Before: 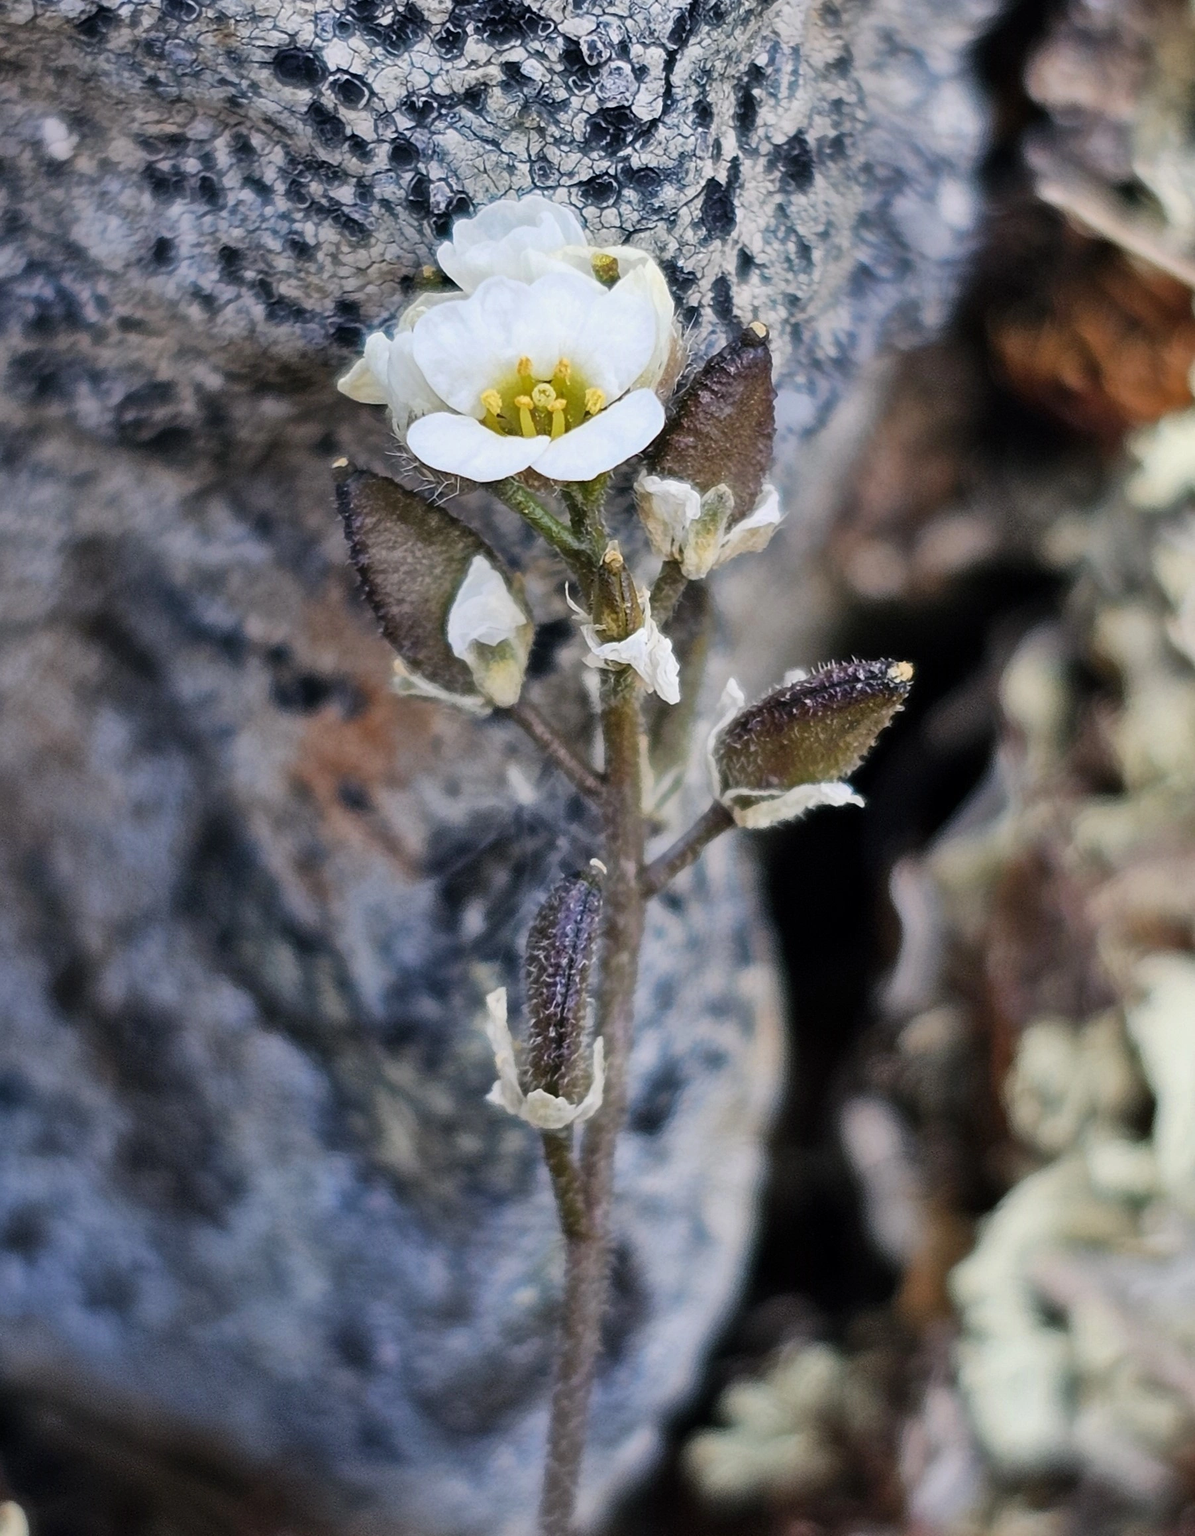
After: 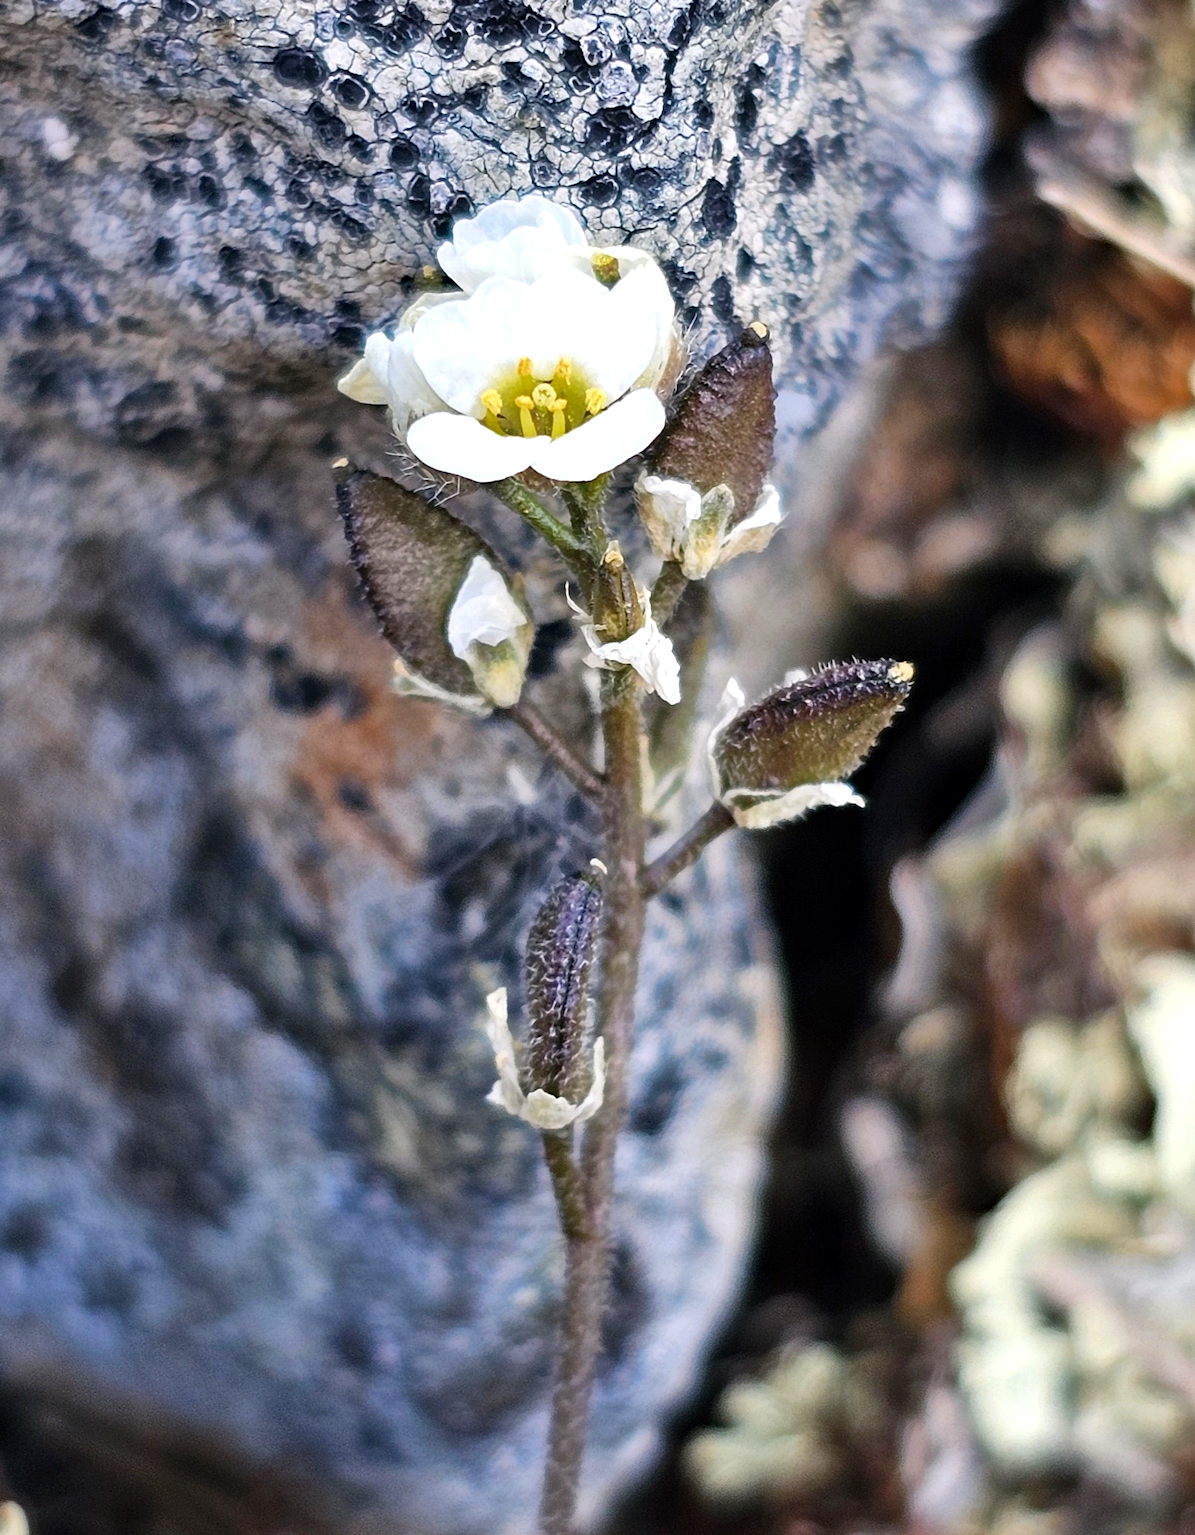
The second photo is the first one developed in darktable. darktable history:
haze removal: compatibility mode true, adaptive false
exposure: exposure 0.507 EV, compensate highlight preservation false
